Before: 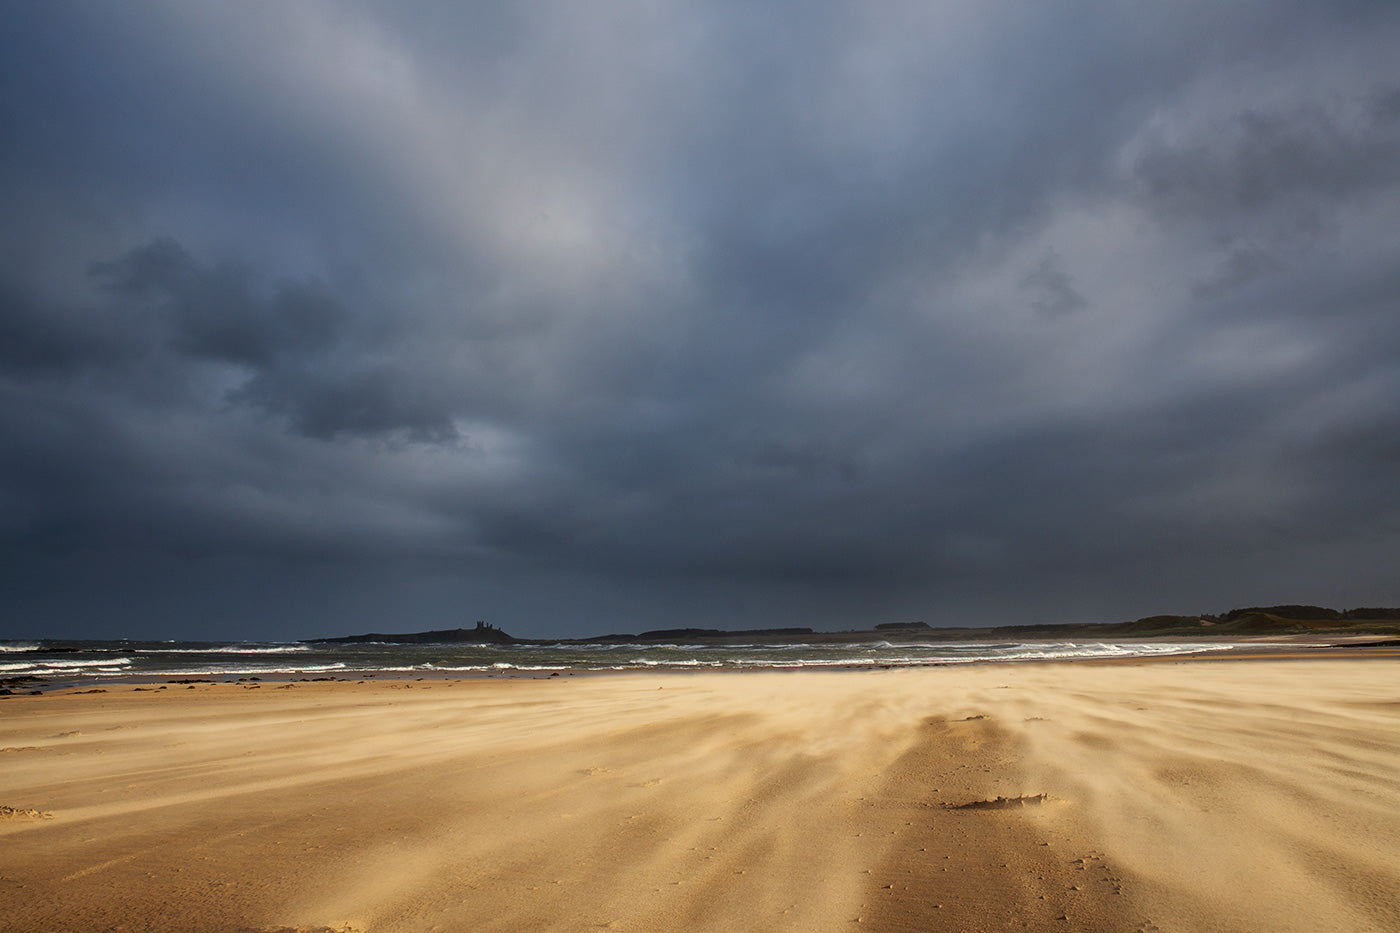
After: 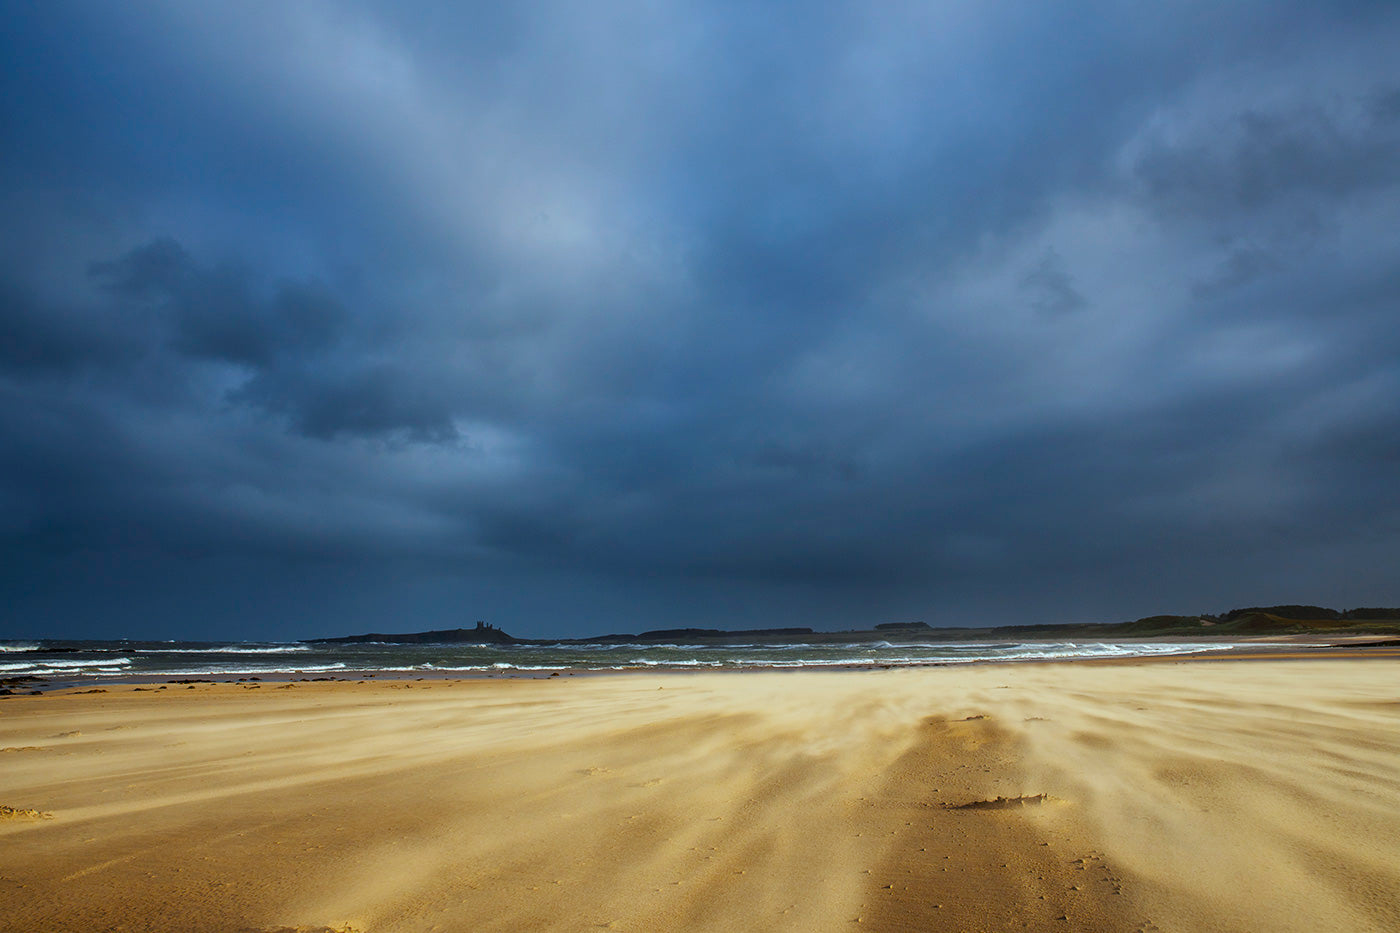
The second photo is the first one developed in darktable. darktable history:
color balance rgb: perceptual saturation grading › global saturation 25%, global vibrance 20%
color balance: contrast -0.5%
color calibration: illuminant Planckian (black body), x 0.378, y 0.375, temperature 4065 K
